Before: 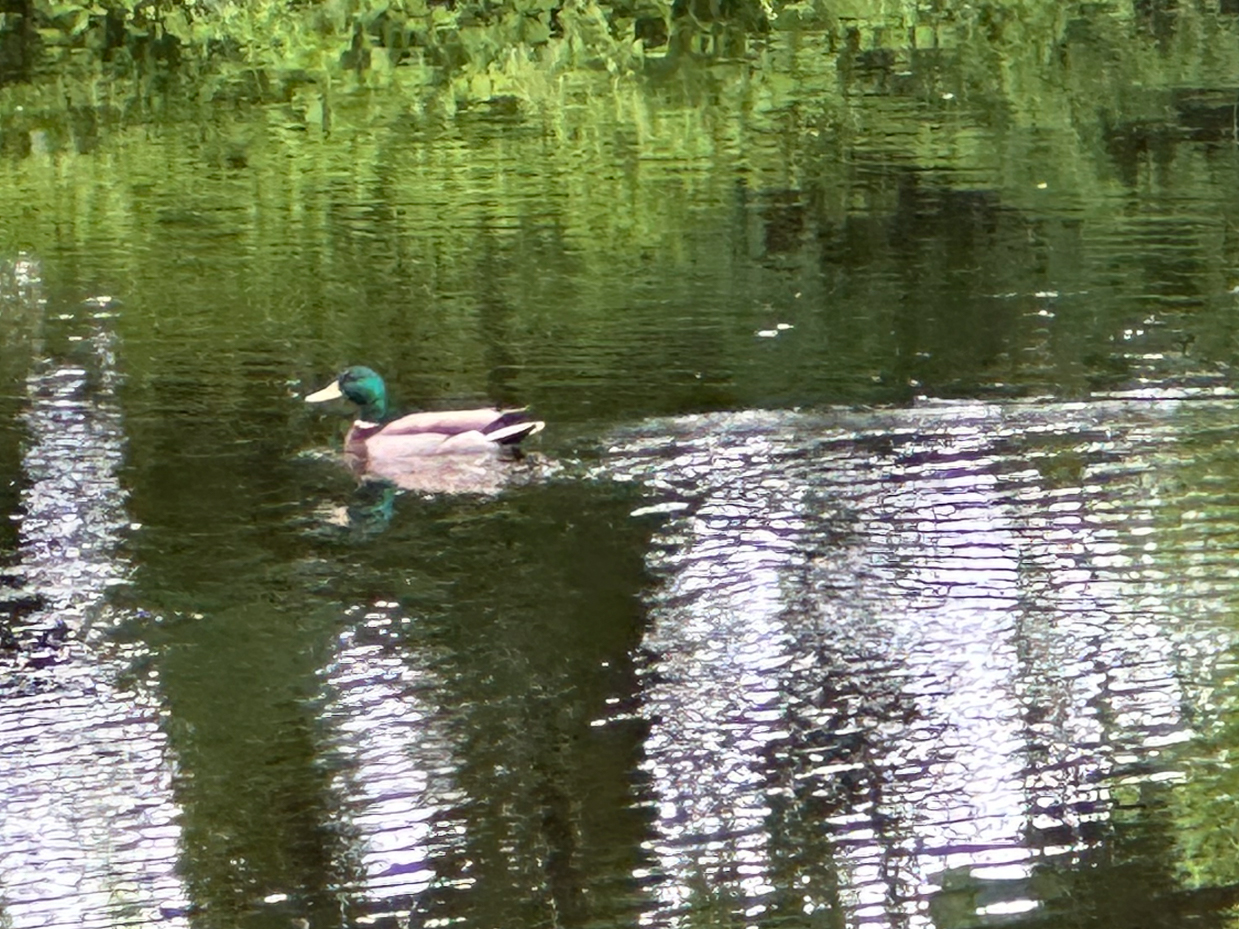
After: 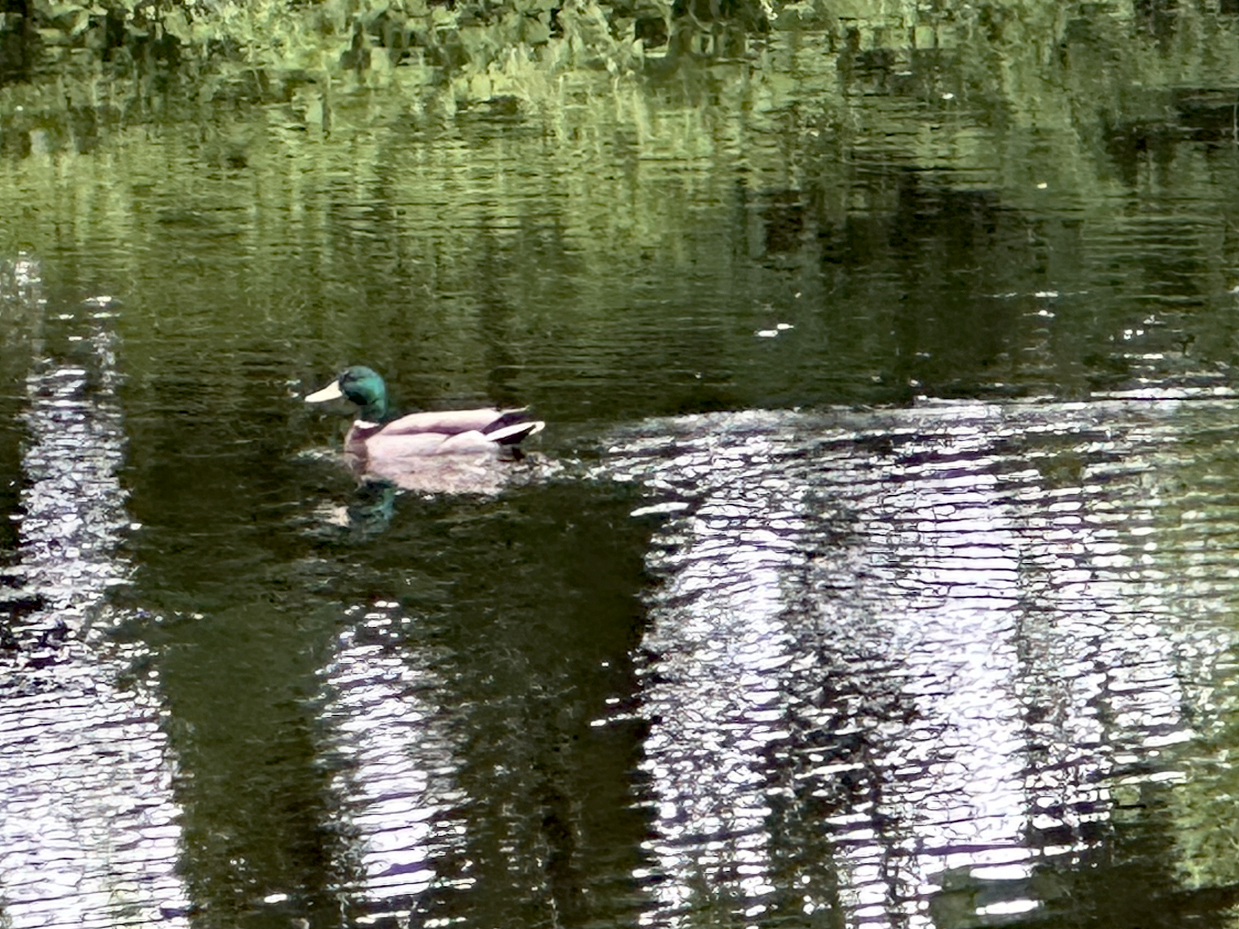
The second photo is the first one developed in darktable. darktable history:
exposure: black level correction 0.01, compensate exposure bias true, compensate highlight preservation false
haze removal: strength 0.302, distance 0.248, compatibility mode true, adaptive false
contrast brightness saturation: contrast 0.099, saturation -0.364
